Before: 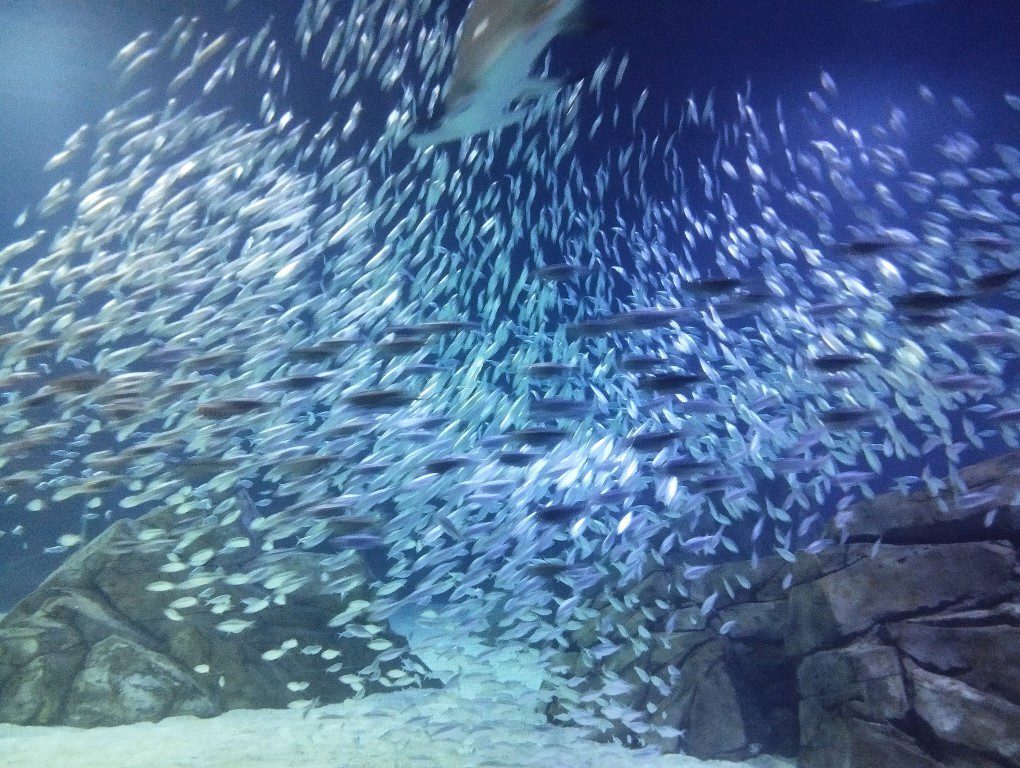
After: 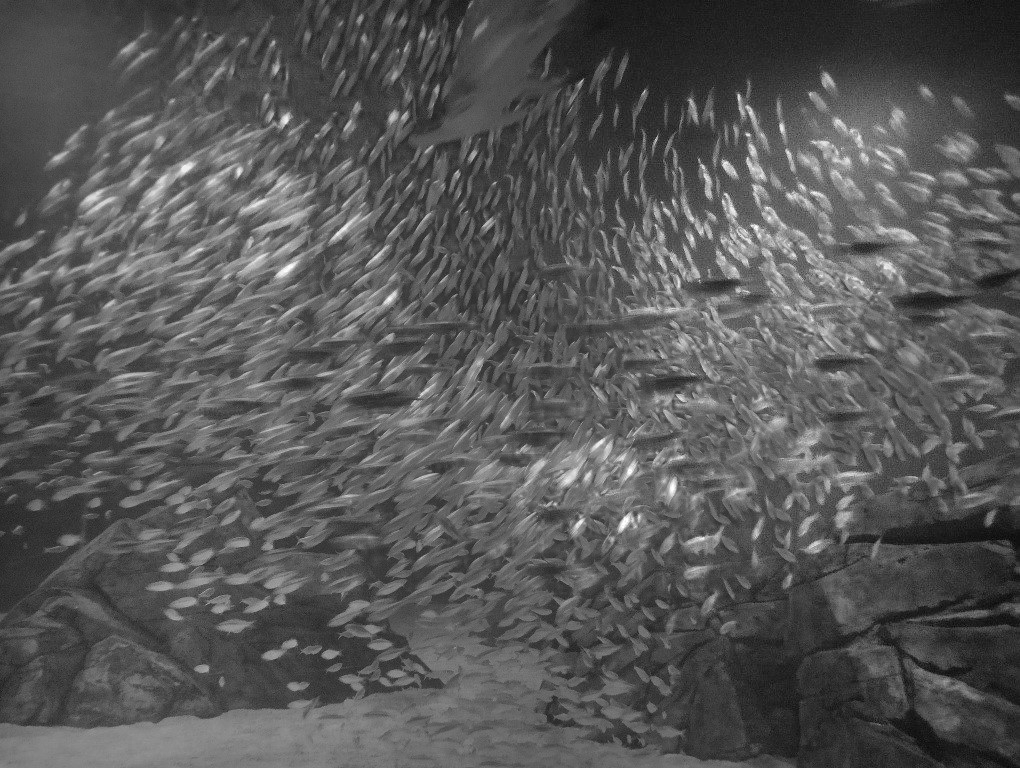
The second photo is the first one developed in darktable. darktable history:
color zones: curves: ch0 [(0.002, 0.589) (0.107, 0.484) (0.146, 0.249) (0.217, 0.352) (0.309, 0.525) (0.39, 0.404) (0.455, 0.169) (0.597, 0.055) (0.724, 0.212) (0.775, 0.691) (0.869, 0.571) (1, 0.587)]; ch1 [(0, 0) (0.143, 0) (0.286, 0) (0.429, 0) (0.571, 0) (0.714, 0) (0.857, 0)]
vignetting: fall-off start 52.62%, automatic ratio true, width/height ratio 1.316, shape 0.217
